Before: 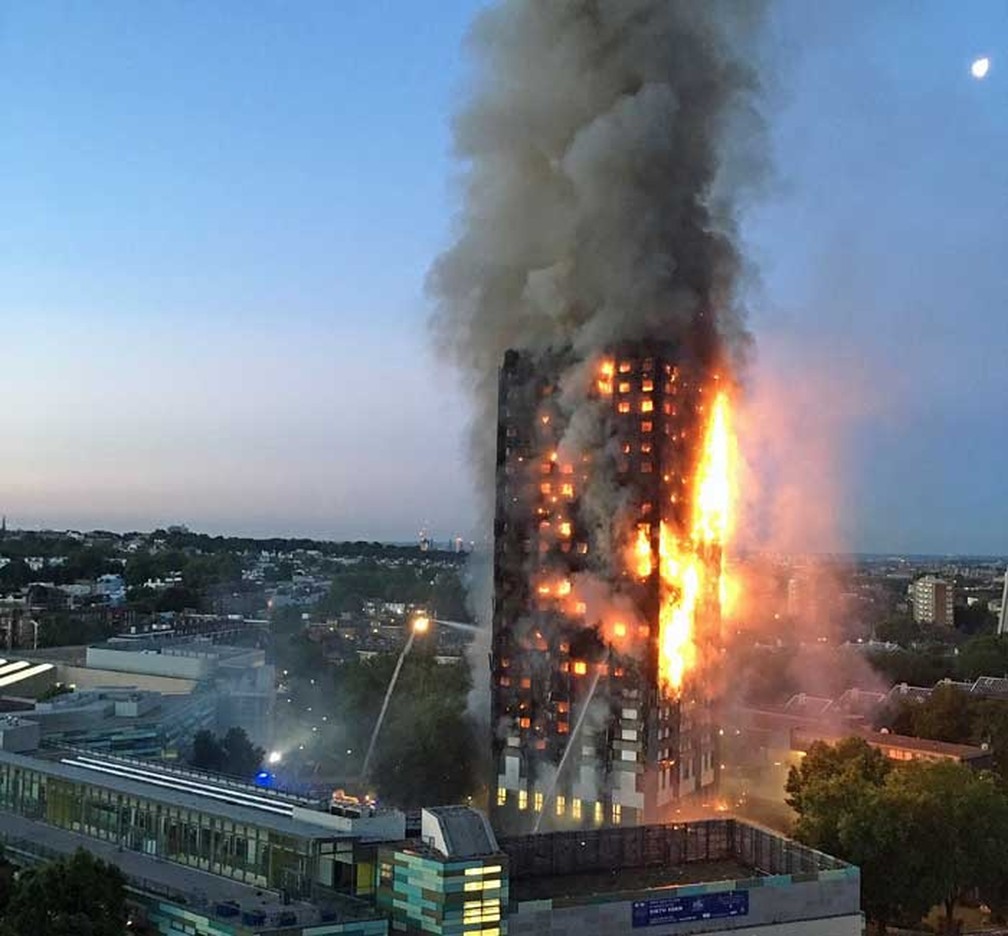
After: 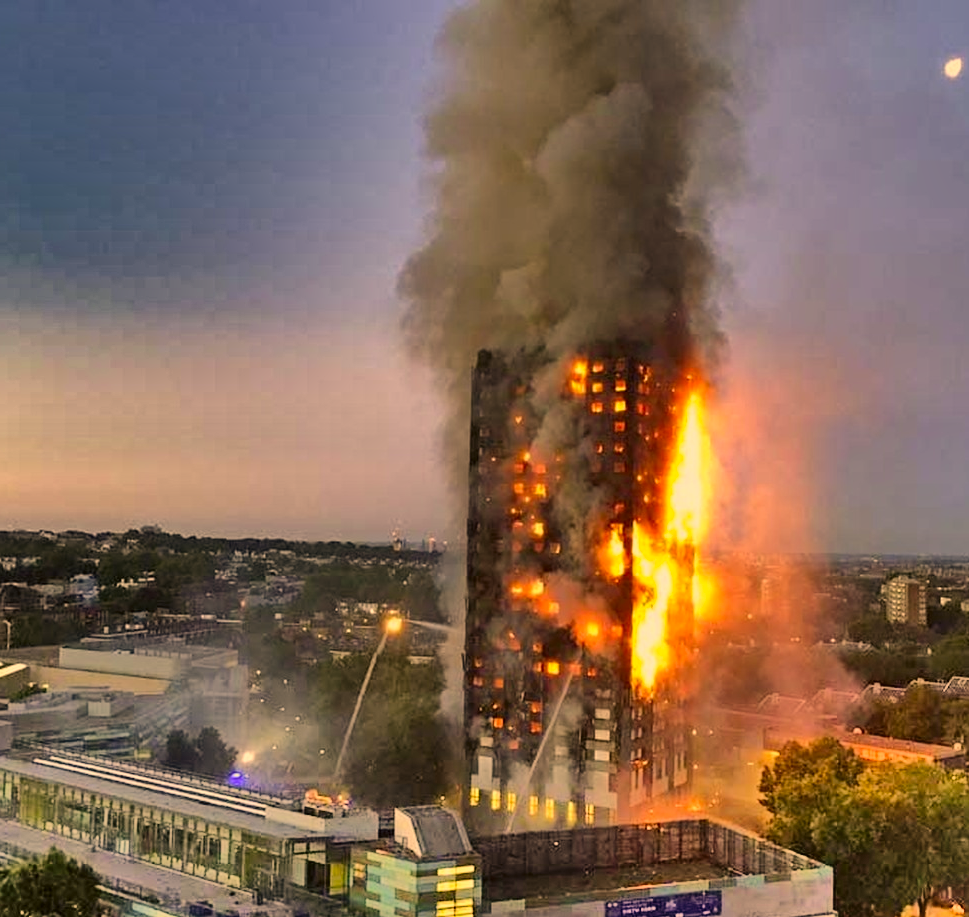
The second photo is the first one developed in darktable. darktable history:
shadows and highlights: radius 124.67, shadows 99.26, white point adjustment -2.88, highlights -99.01, soften with gaussian
color correction: highlights a* 18.53, highlights b* 35.82, shadows a* 1.71, shadows b* 6.51, saturation 1.05
crop and rotate: left 2.751%, right 1.024%, bottom 2.019%
